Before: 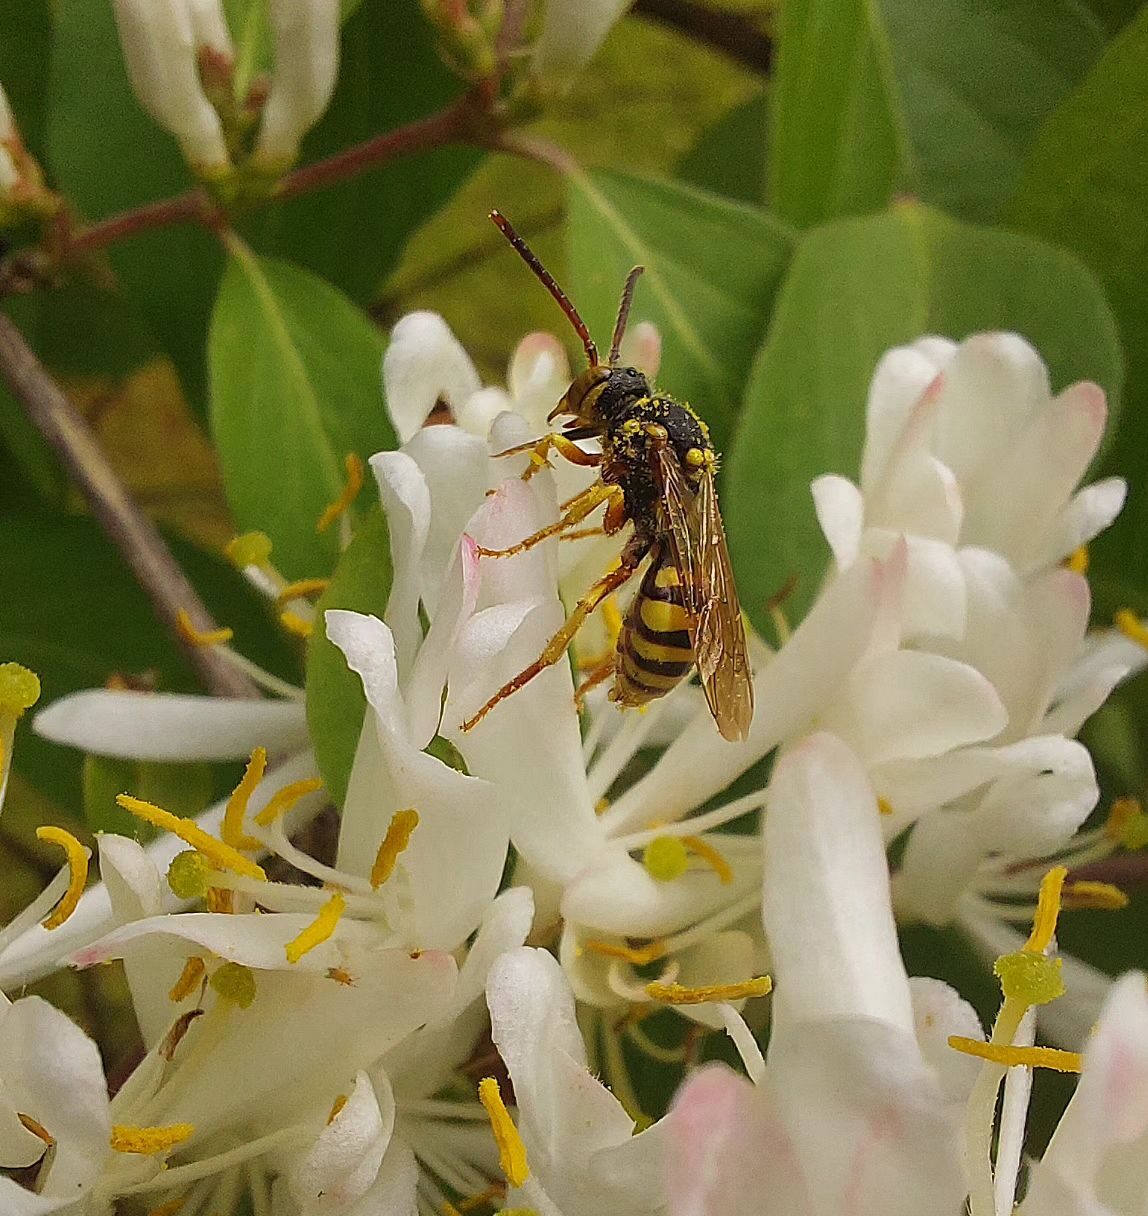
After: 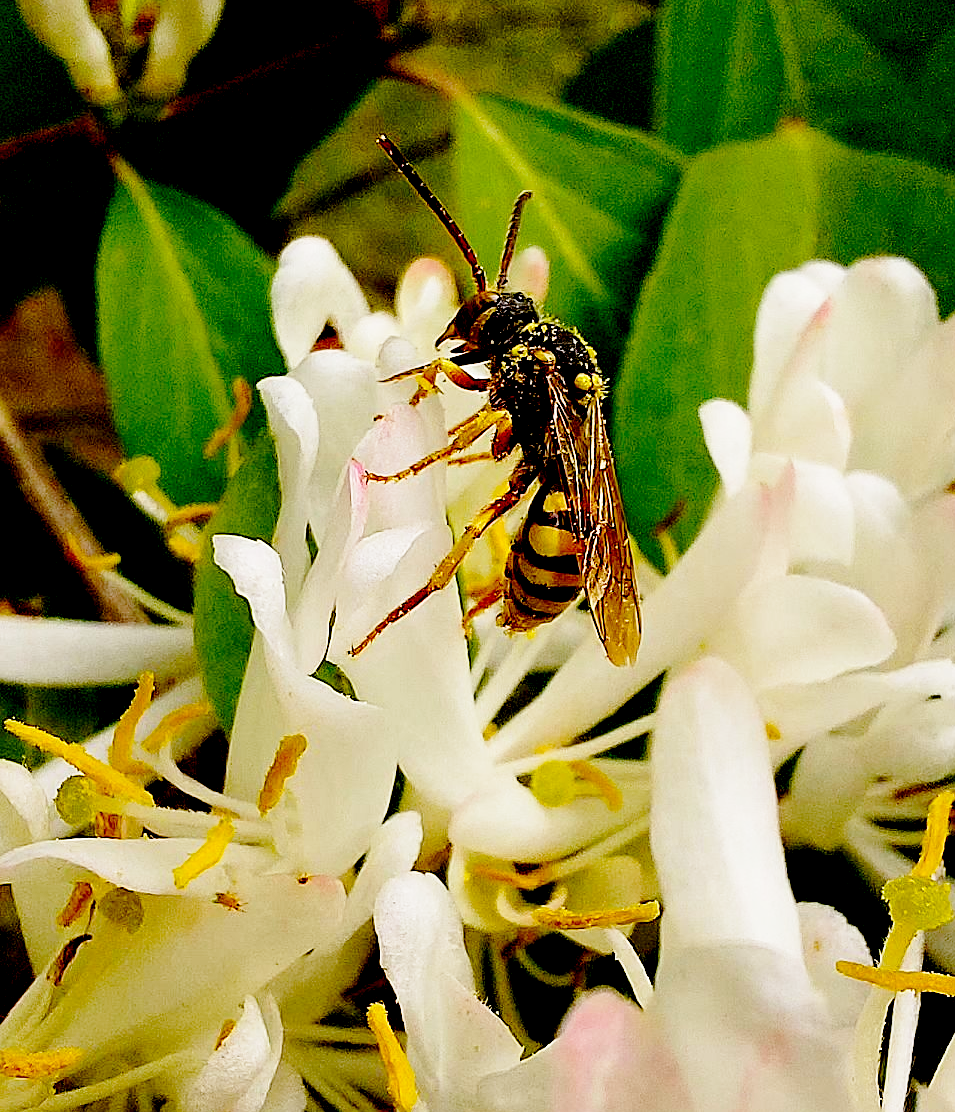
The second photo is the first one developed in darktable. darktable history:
crop: left 9.766%, top 6.204%, right 7.036%, bottom 2.333%
exposure: black level correction 0.057, compensate exposure bias true, compensate highlight preservation false
base curve: curves: ch0 [(0, 0) (0.028, 0.03) (0.121, 0.232) (0.46, 0.748) (0.859, 0.968) (1, 1)], preserve colors none
sharpen: amount 0.206
